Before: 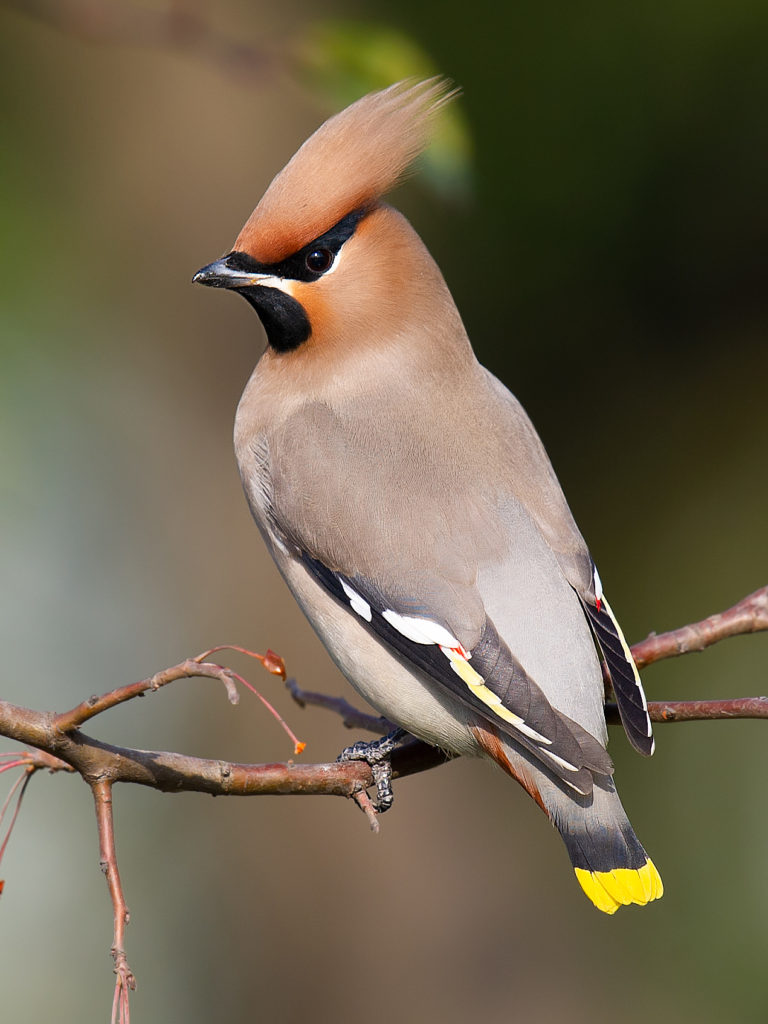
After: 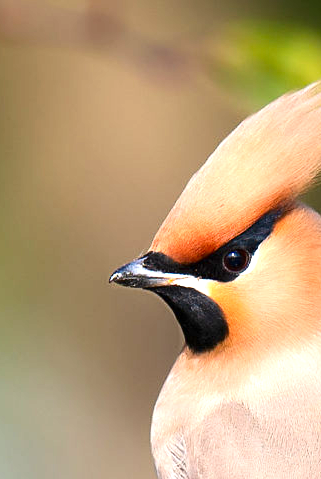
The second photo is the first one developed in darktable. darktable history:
crop and rotate: left 10.817%, top 0.07%, right 47.384%, bottom 53.067%
contrast brightness saturation: contrast 0.152, brightness -0.006, saturation 0.101
exposure: exposure 1 EV, compensate exposure bias true, compensate highlight preservation false
